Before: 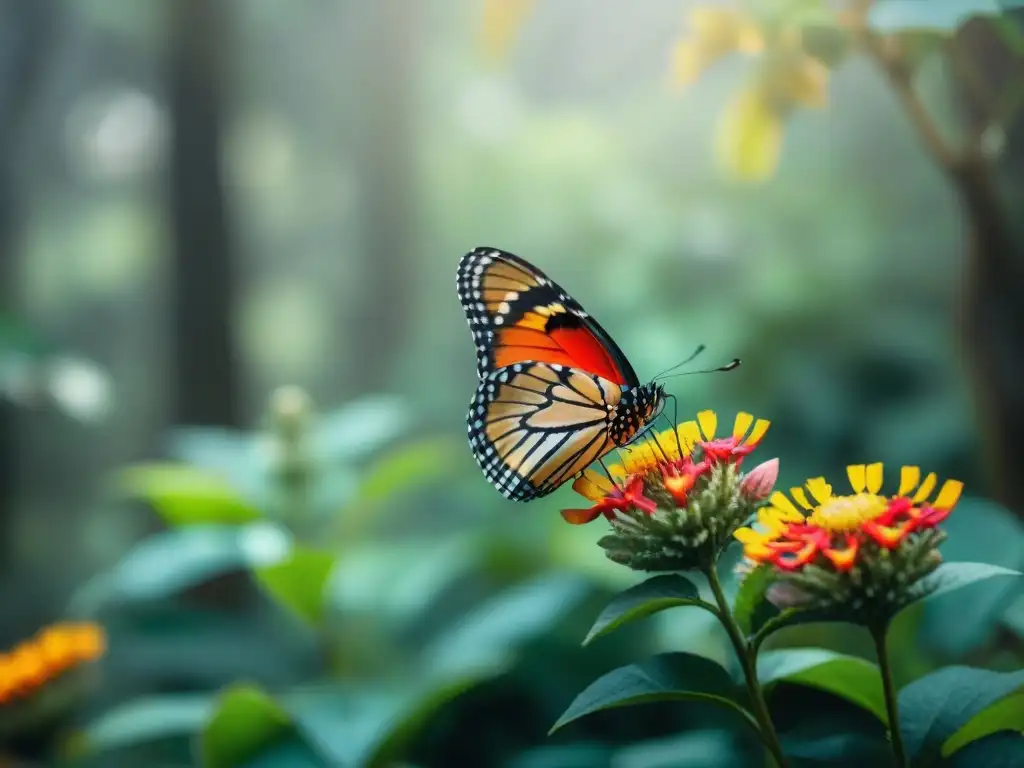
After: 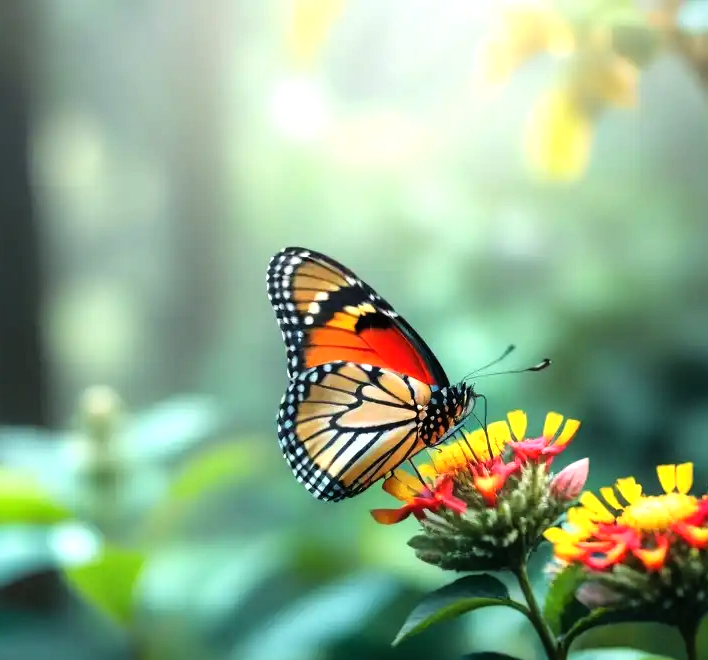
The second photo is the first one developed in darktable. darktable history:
tone equalizer: -8 EV -0.764 EV, -7 EV -0.677 EV, -6 EV -0.577 EV, -5 EV -0.418 EV, -3 EV 0.387 EV, -2 EV 0.6 EV, -1 EV 0.676 EV, +0 EV 0.778 EV, mask exposure compensation -0.485 EV
crop: left 18.58%, right 12.196%, bottom 14.046%
